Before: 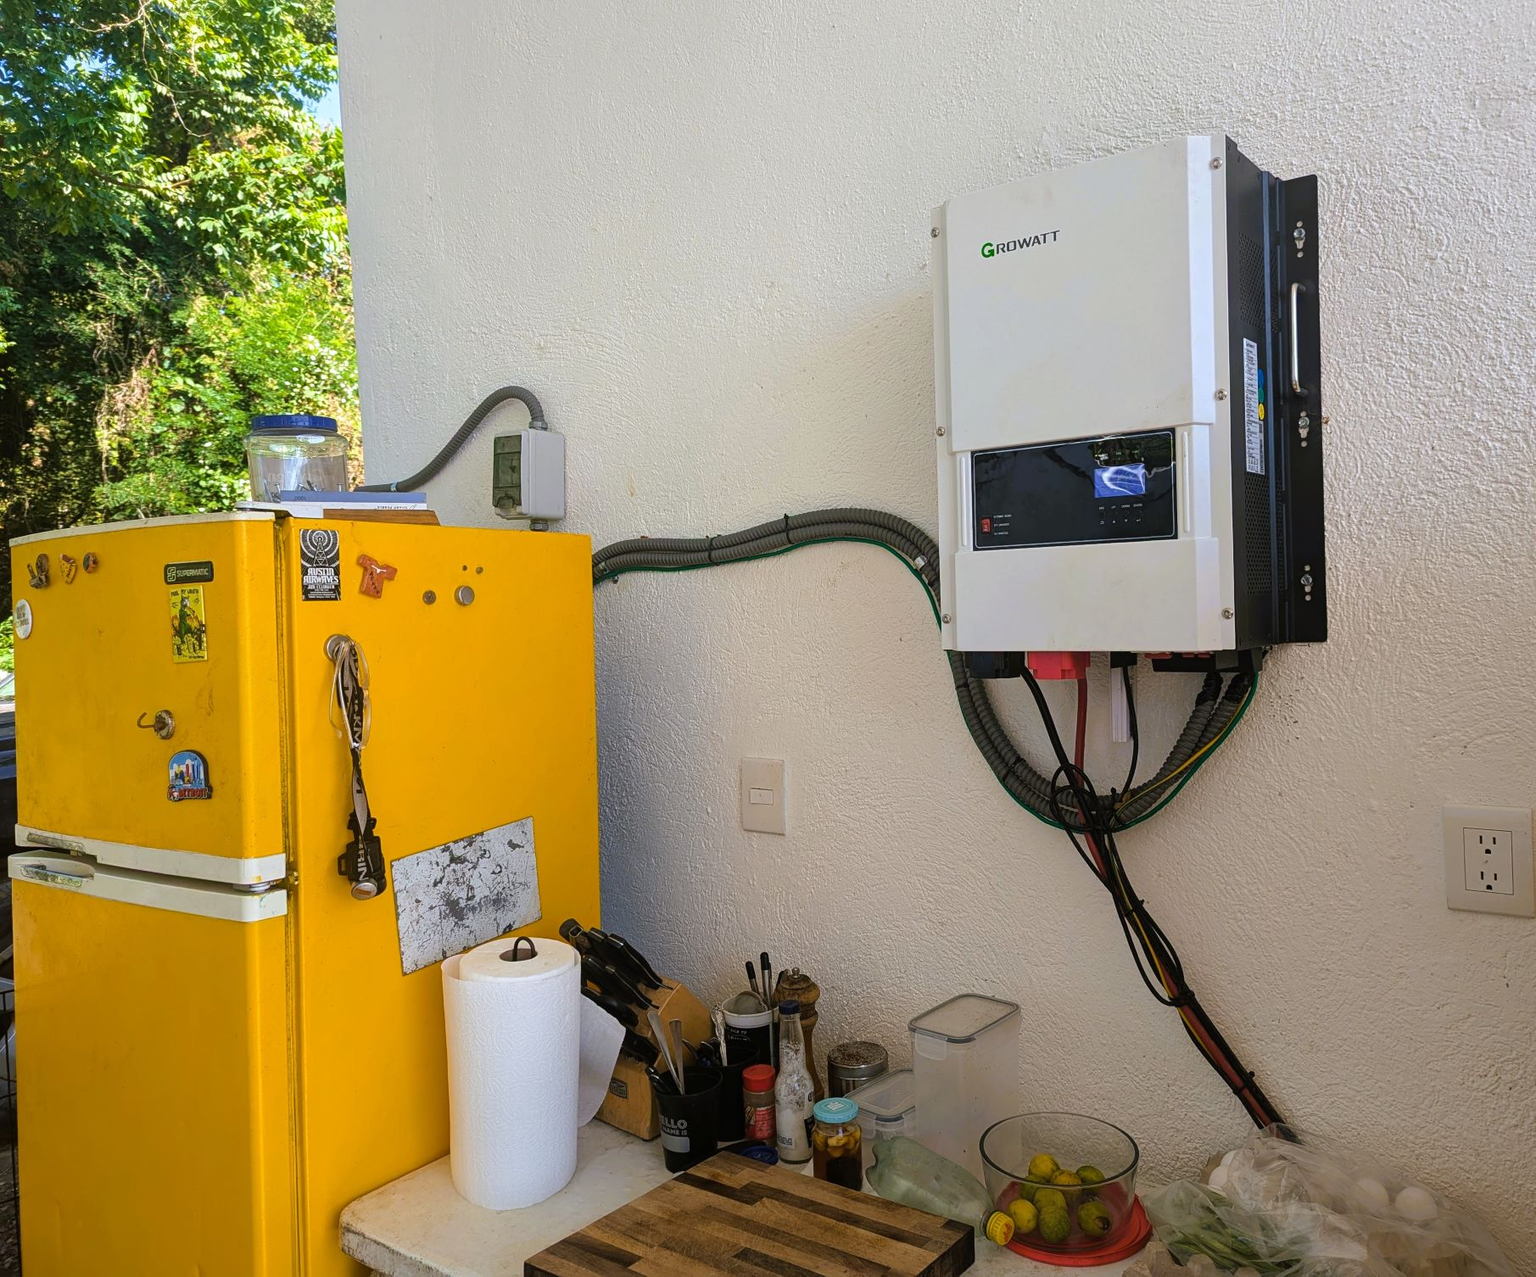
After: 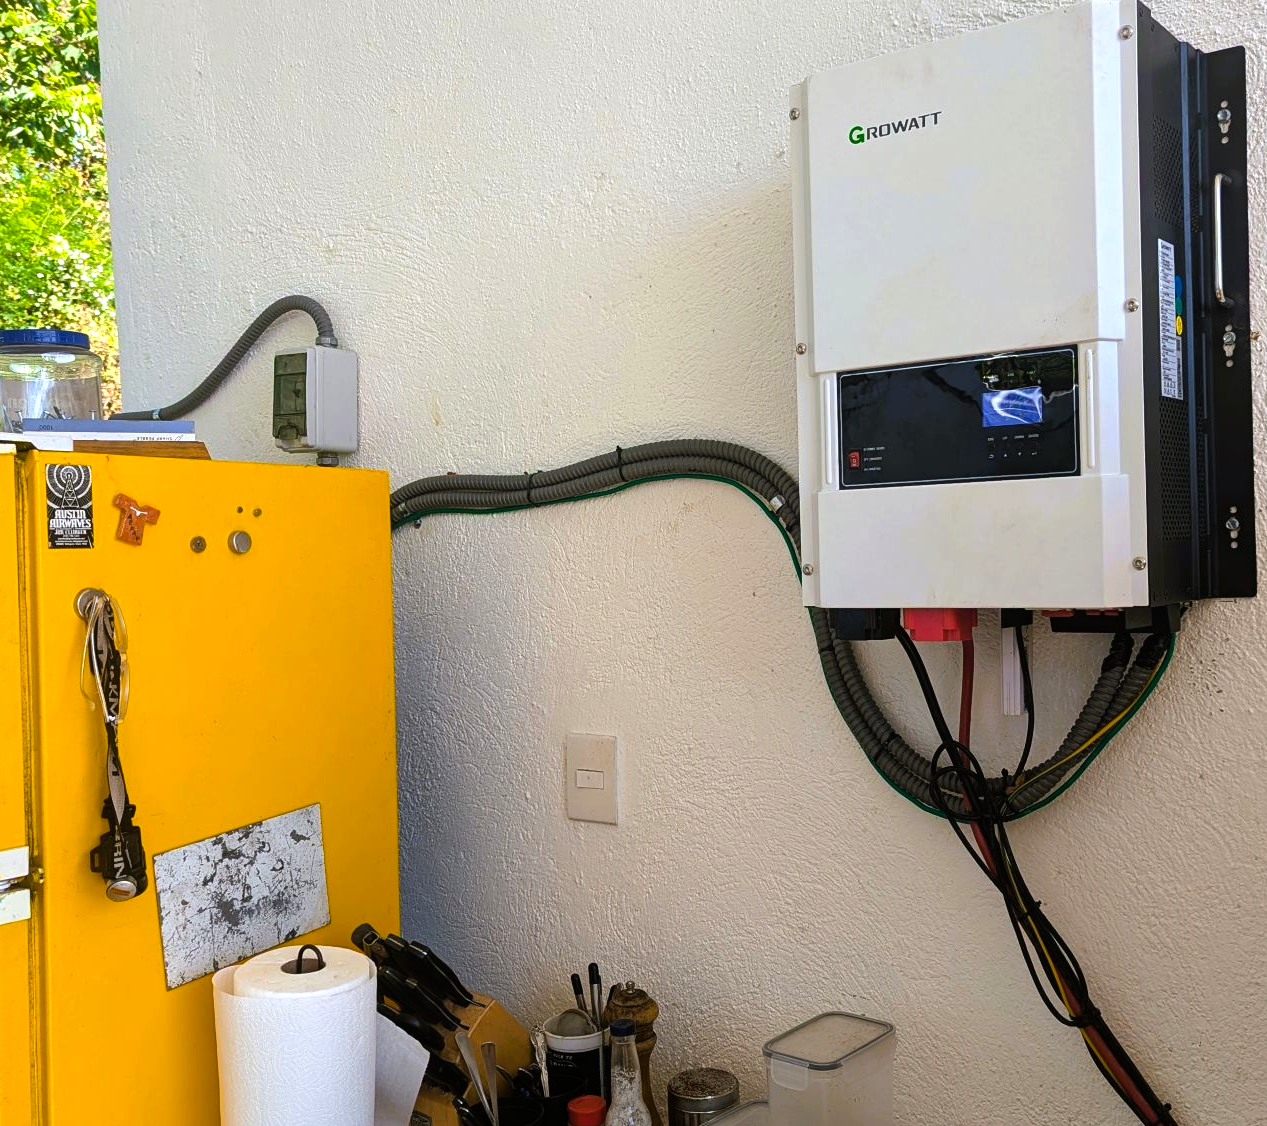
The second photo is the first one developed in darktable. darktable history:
exposure: compensate highlight preservation false
tone equalizer: on, module defaults
color balance rgb: linear chroma grading › global chroma 10%, global vibrance 10%, contrast 15%, saturation formula JzAzBz (2021)
crop and rotate: left 17.046%, top 10.659%, right 12.989%, bottom 14.553%
